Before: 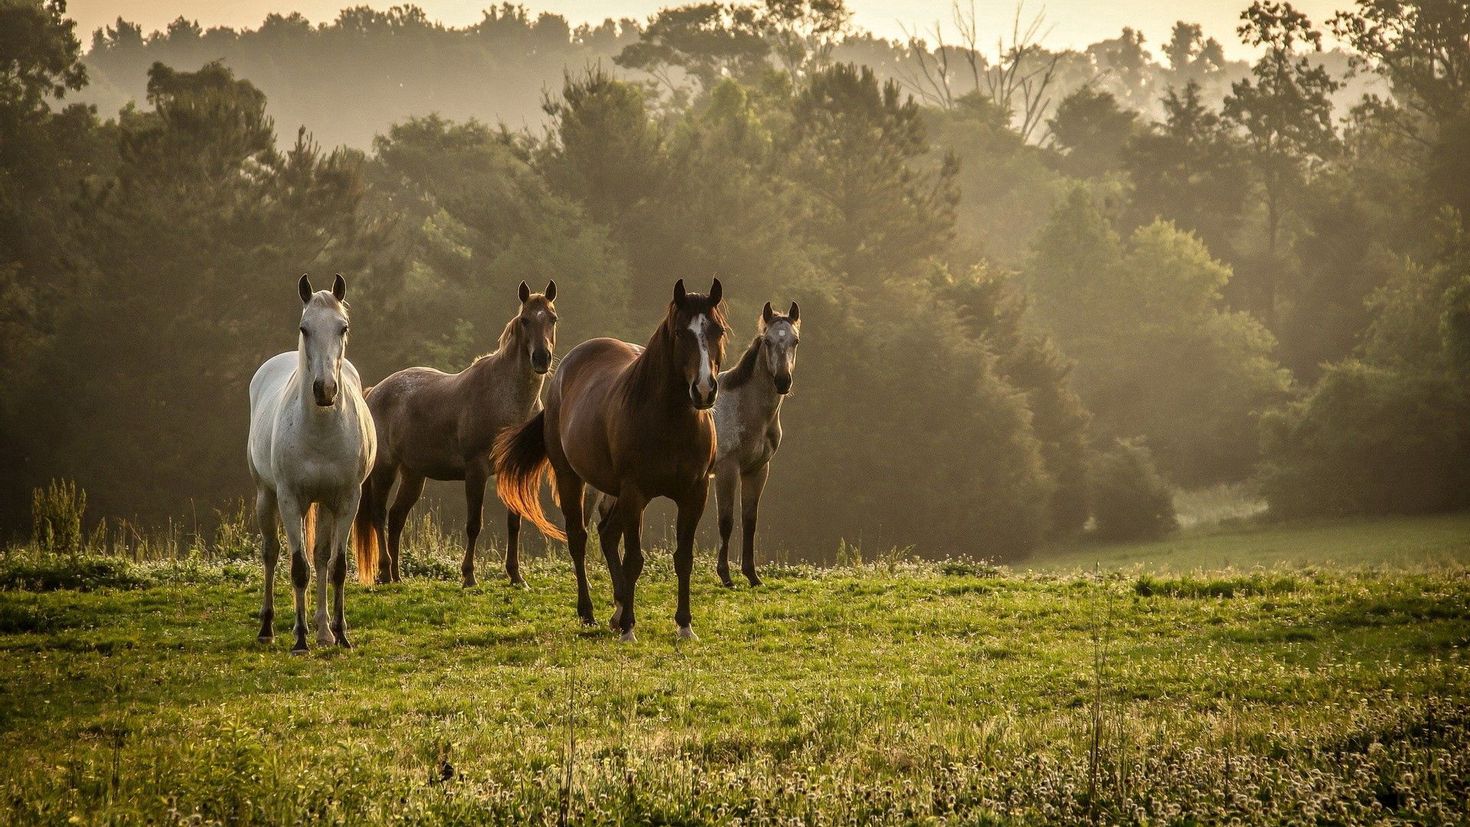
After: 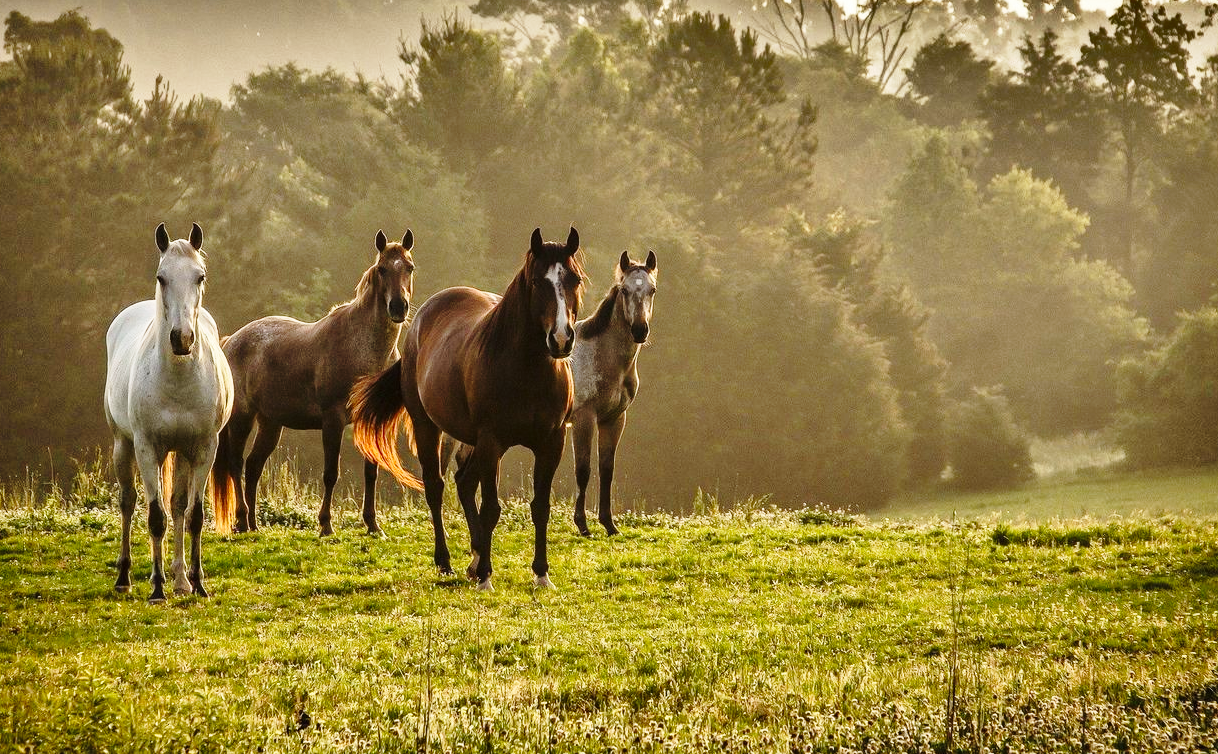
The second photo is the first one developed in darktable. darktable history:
shadows and highlights: shadows 24.45, highlights -77.68, soften with gaussian
crop: left 9.796%, top 6.259%, right 7.313%, bottom 2.531%
base curve: curves: ch0 [(0, 0) (0.028, 0.03) (0.121, 0.232) (0.46, 0.748) (0.859, 0.968) (1, 1)], preserve colors none
